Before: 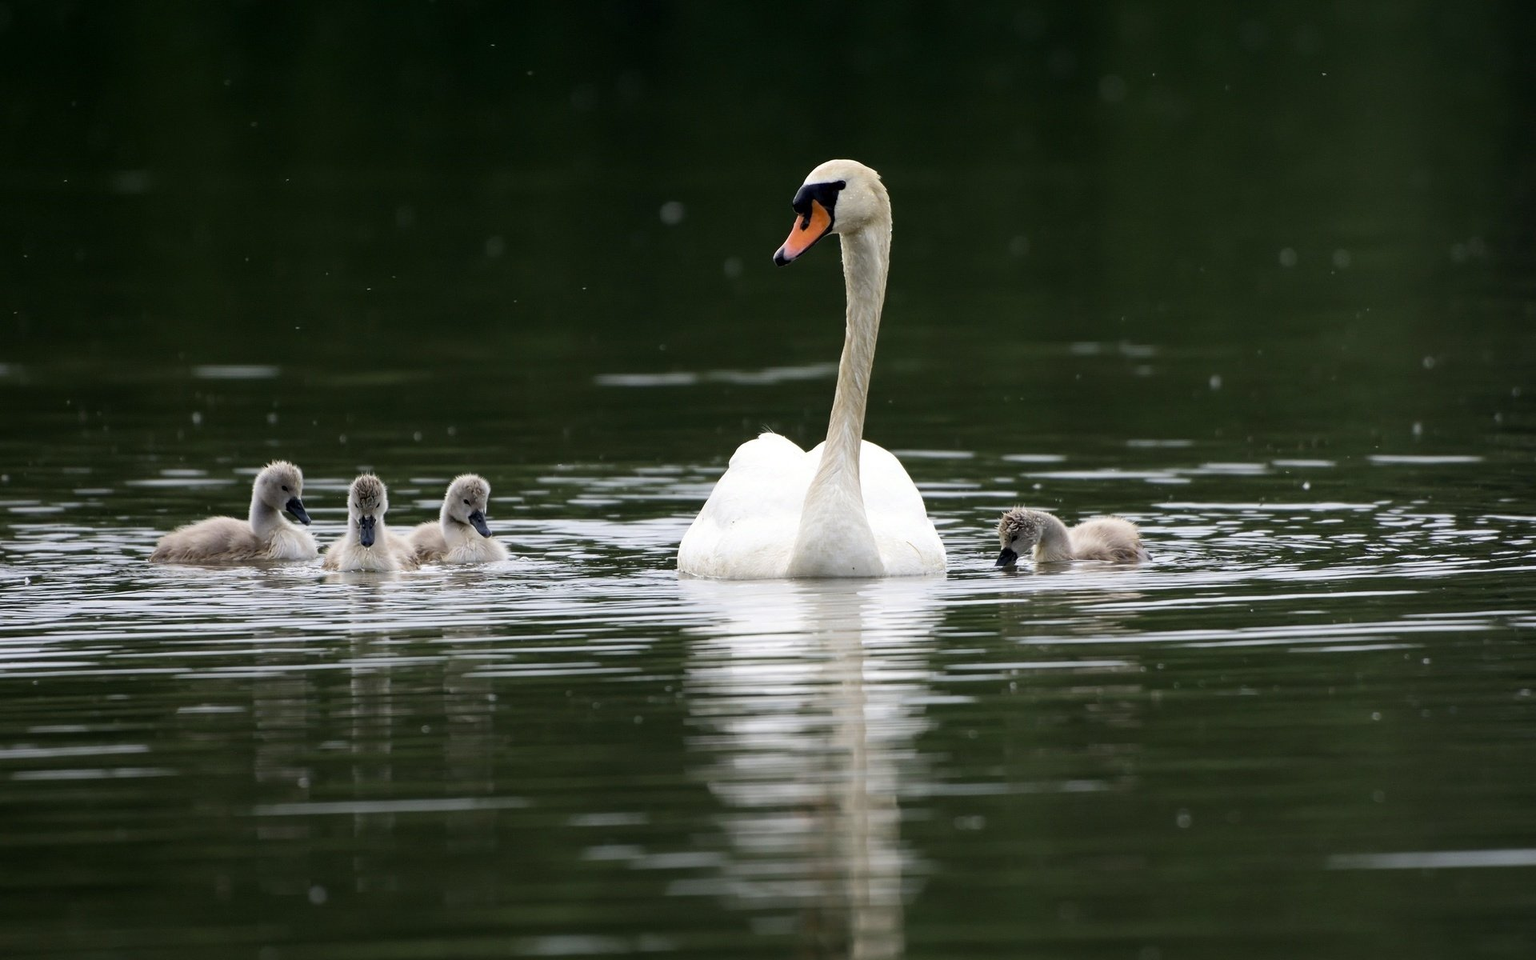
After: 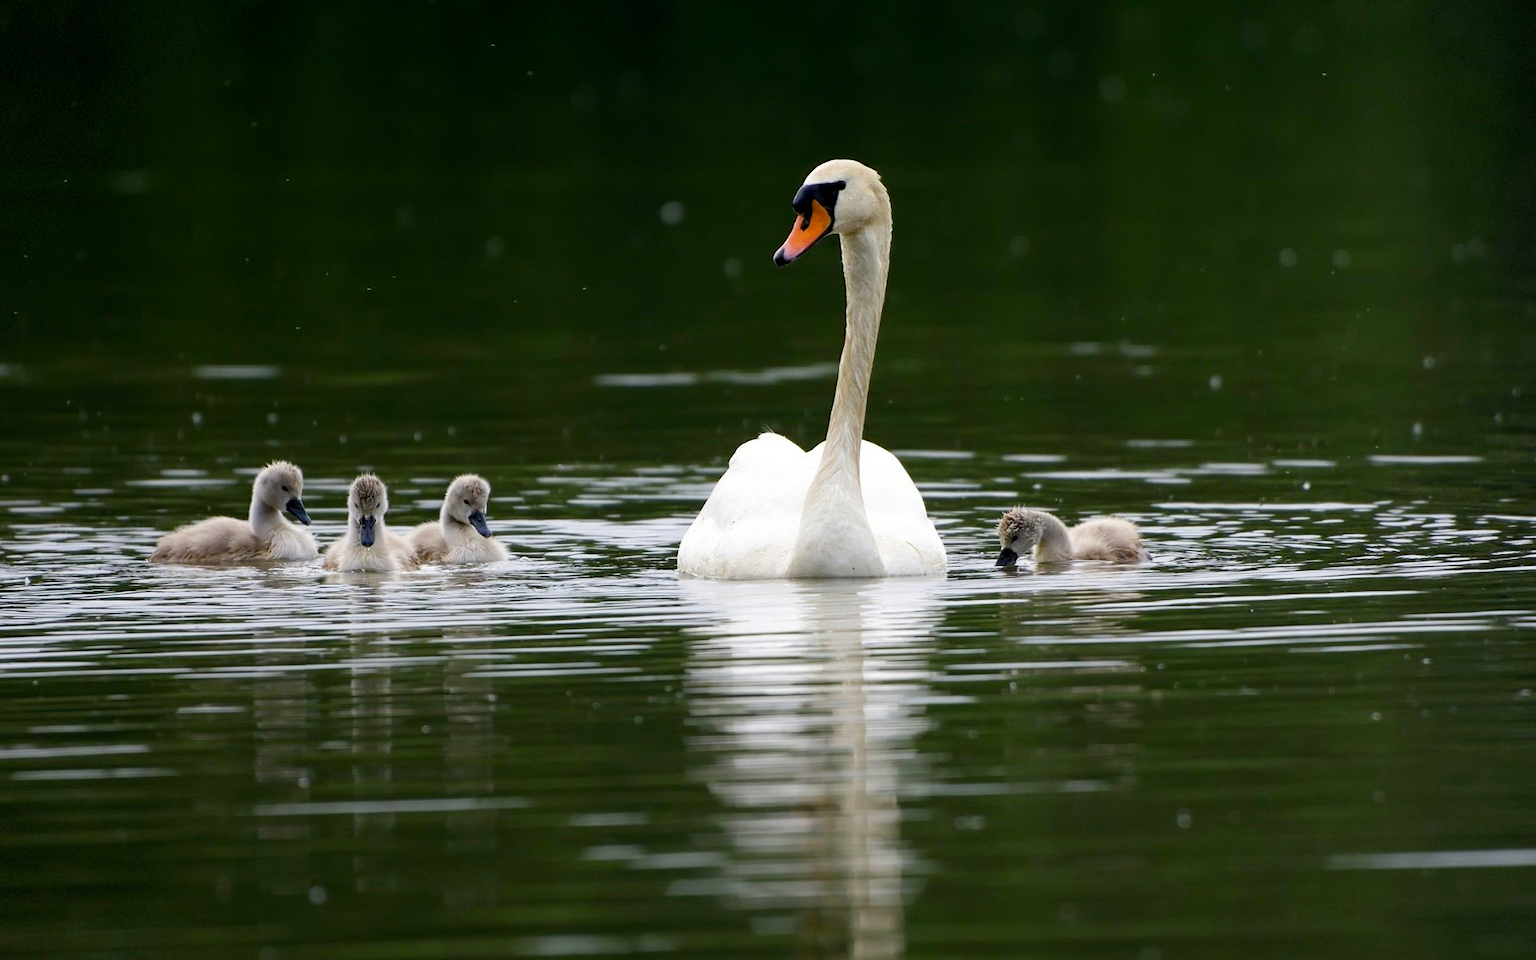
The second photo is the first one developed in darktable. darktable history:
vignetting: fall-off start 100%, fall-off radius 71%, brightness -0.434, saturation -0.2, width/height ratio 1.178, dithering 8-bit output, unbound false
color balance rgb: perceptual saturation grading › global saturation 35%, perceptual saturation grading › highlights -30%, perceptual saturation grading › shadows 35%, perceptual brilliance grading › global brilliance 3%, perceptual brilliance grading › highlights -3%, perceptual brilliance grading › shadows 3%
